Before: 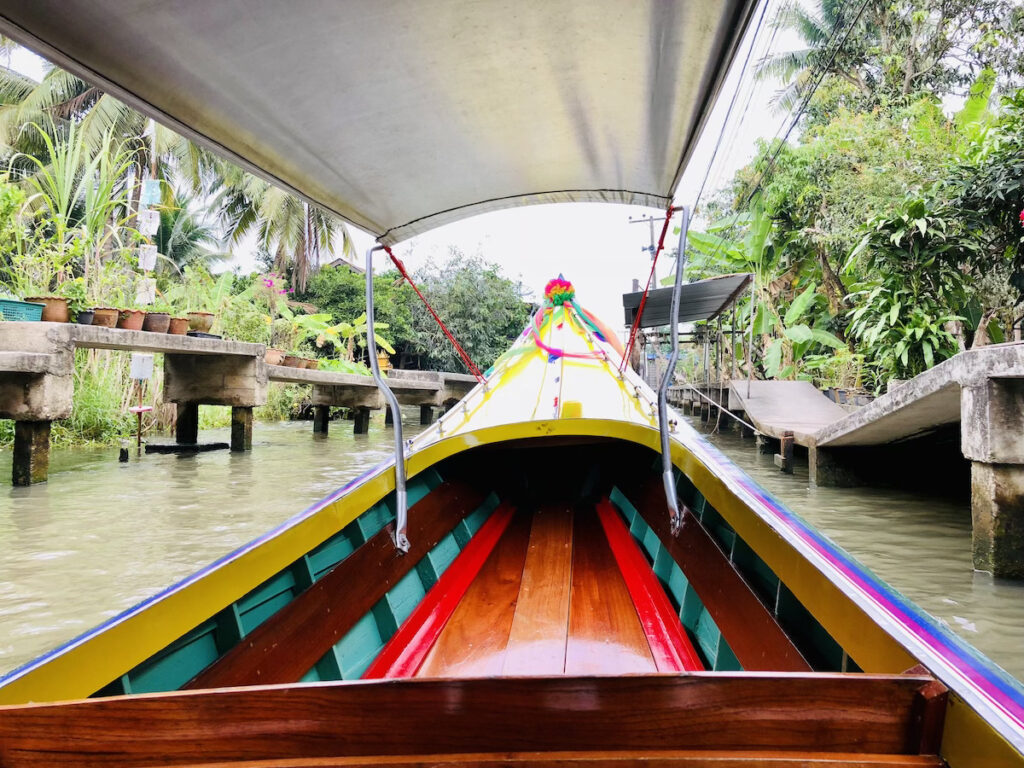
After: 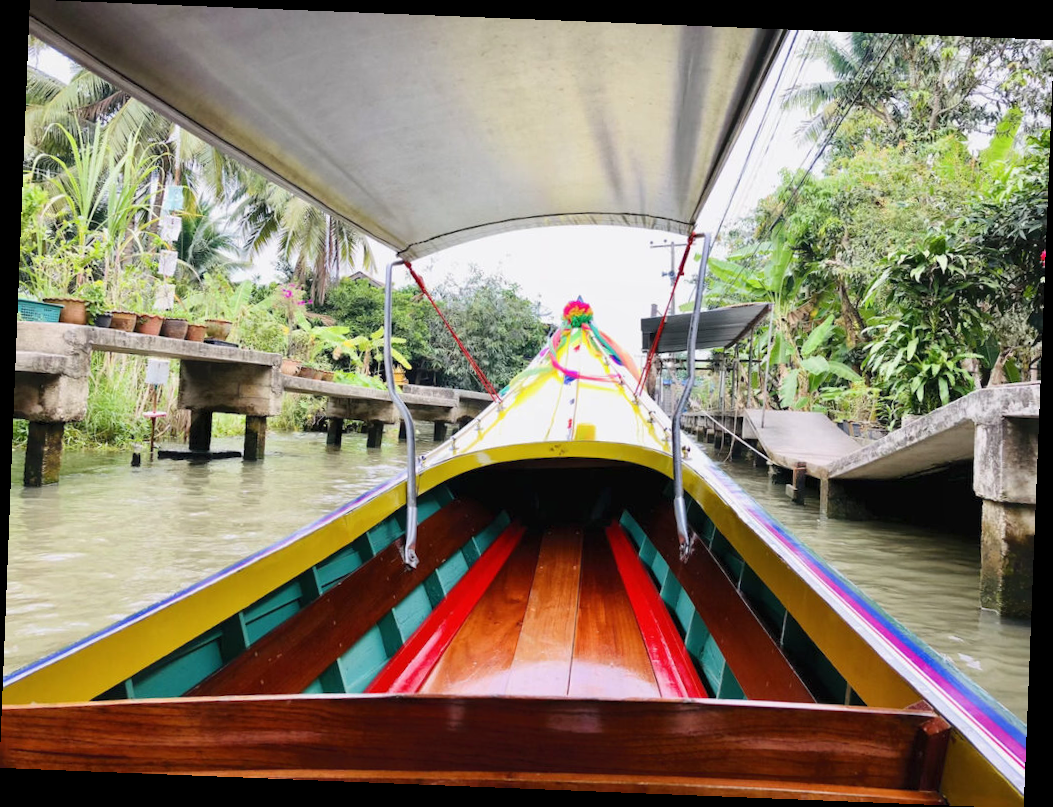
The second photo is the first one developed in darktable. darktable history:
shadows and highlights: shadows 62.66, white point adjustment 0.37, highlights -34.44, compress 83.82%
rotate and perspective: rotation 2.27°, automatic cropping off
